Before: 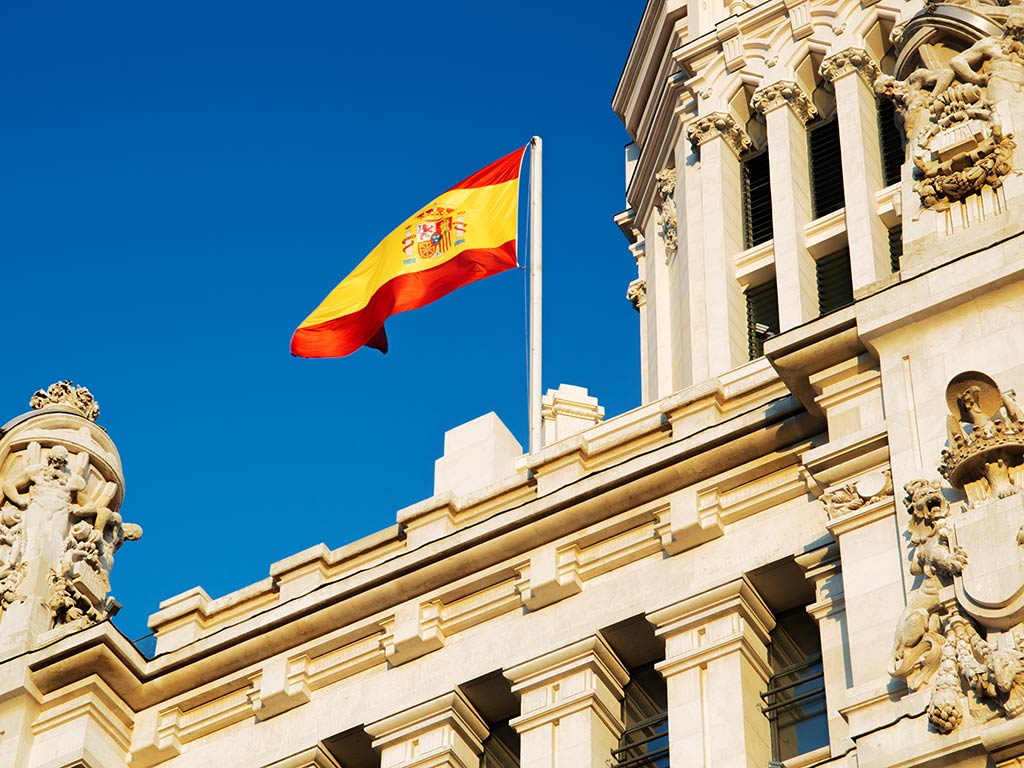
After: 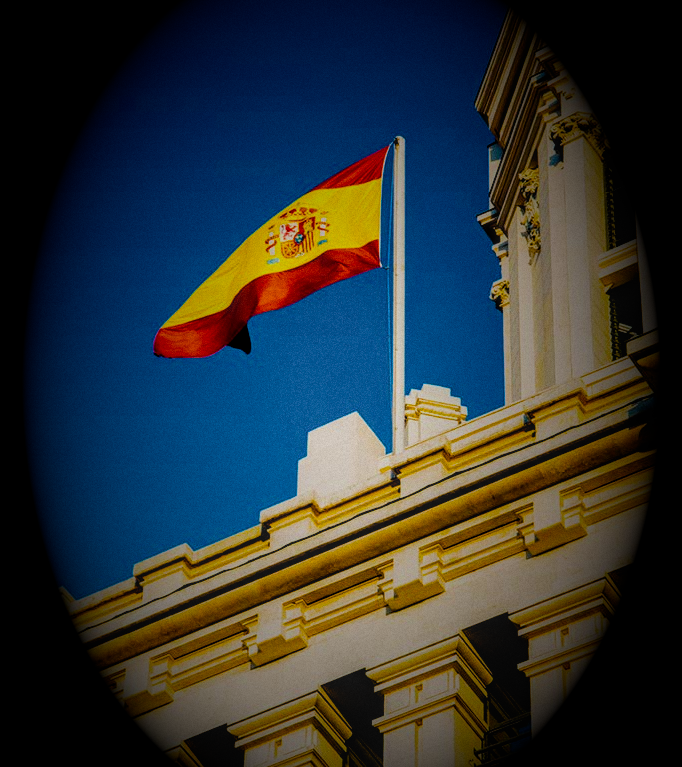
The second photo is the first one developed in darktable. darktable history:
crop and rotate: left 13.409%, right 19.924%
color balance rgb: linear chroma grading › global chroma 9%, perceptual saturation grading › global saturation 36%, perceptual saturation grading › shadows 35%, perceptual brilliance grading › global brilliance 15%, perceptual brilliance grading › shadows -35%, global vibrance 15%
exposure: exposure -0.492 EV, compensate highlight preservation false
local contrast: highlights 0%, shadows 0%, detail 133%
grain: coarseness 3.21 ISO
filmic rgb: black relative exposure -4.14 EV, white relative exposure 5.1 EV, hardness 2.11, contrast 1.165
vignetting: fall-off start 15.9%, fall-off radius 100%, brightness -1, saturation 0.5, width/height ratio 0.719
